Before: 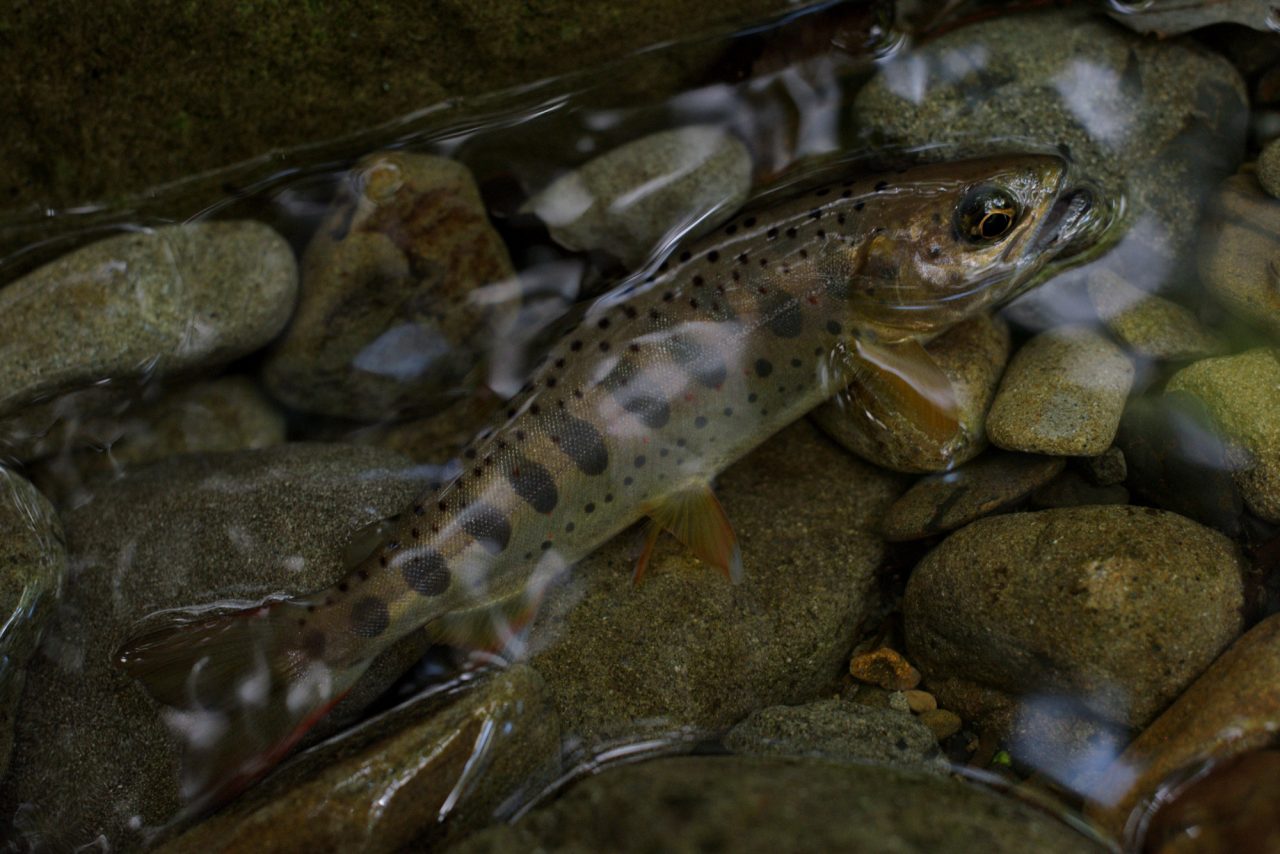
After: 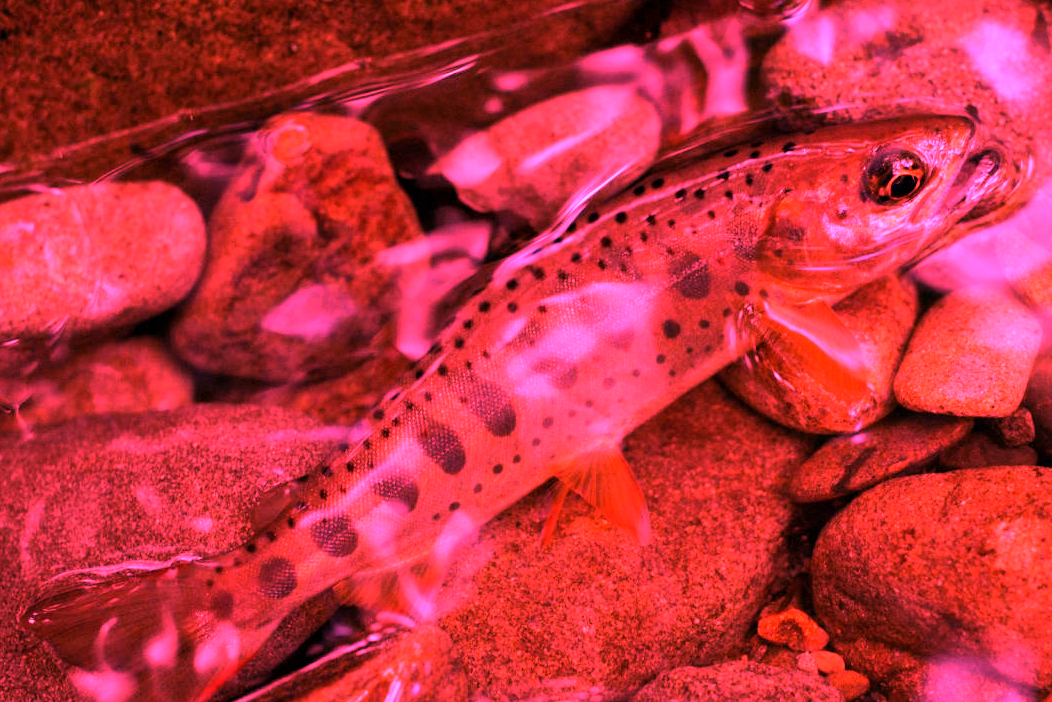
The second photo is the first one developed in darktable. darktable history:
crop and rotate: left 7.196%, top 4.574%, right 10.605%, bottom 13.178%
white balance: red 4.26, blue 1.802
